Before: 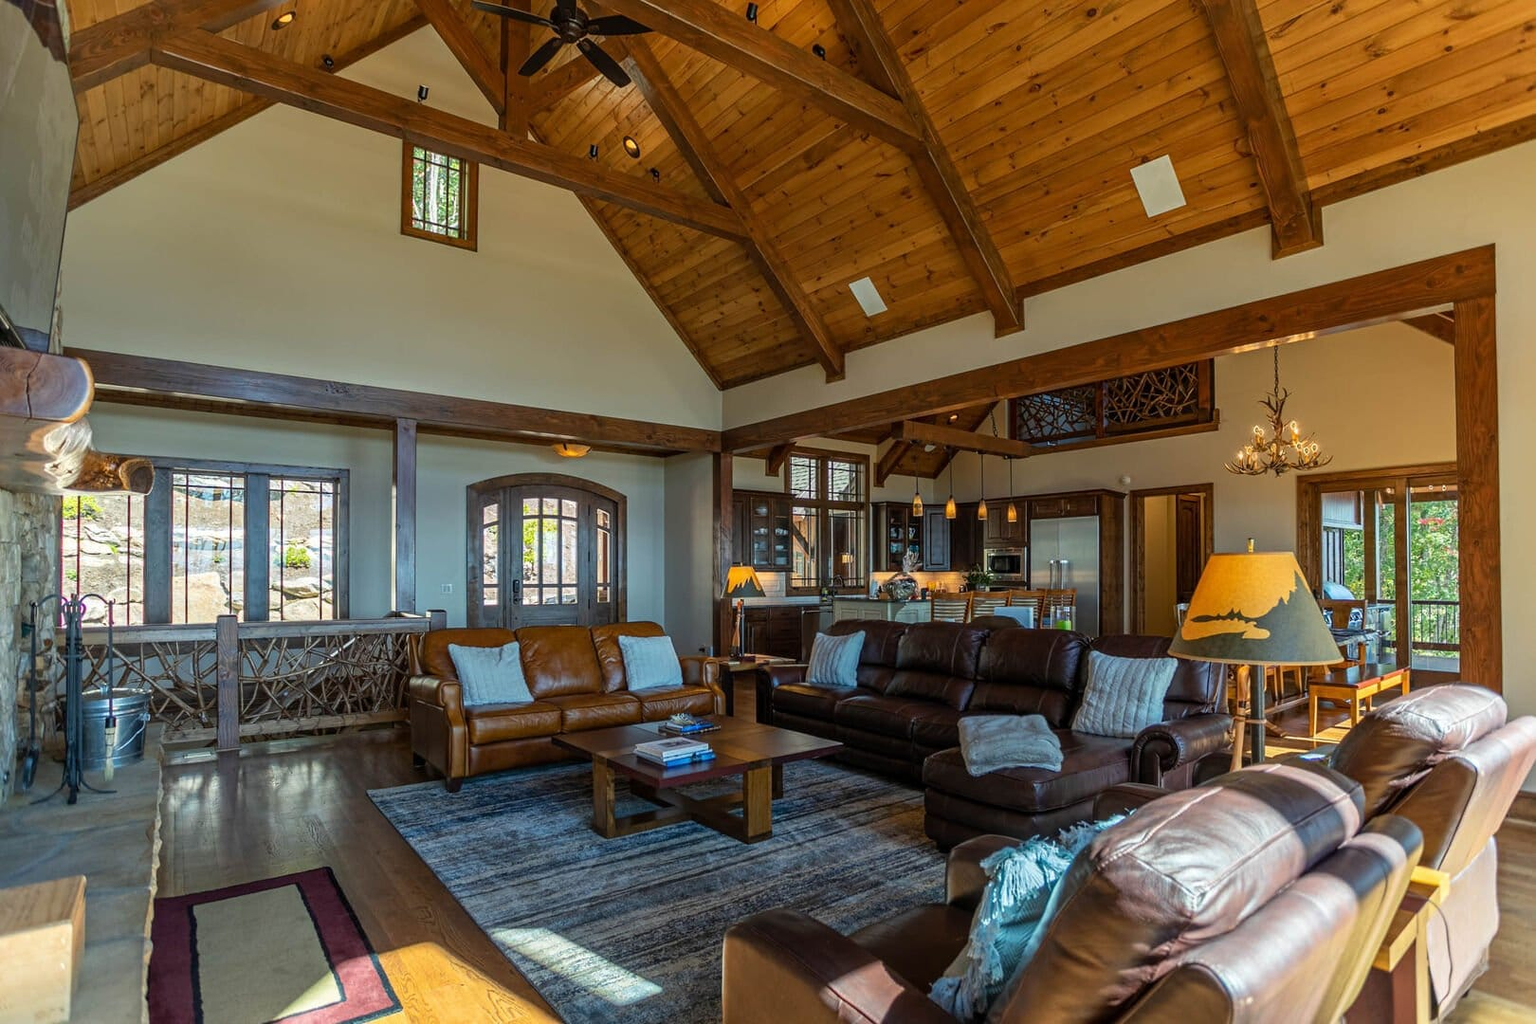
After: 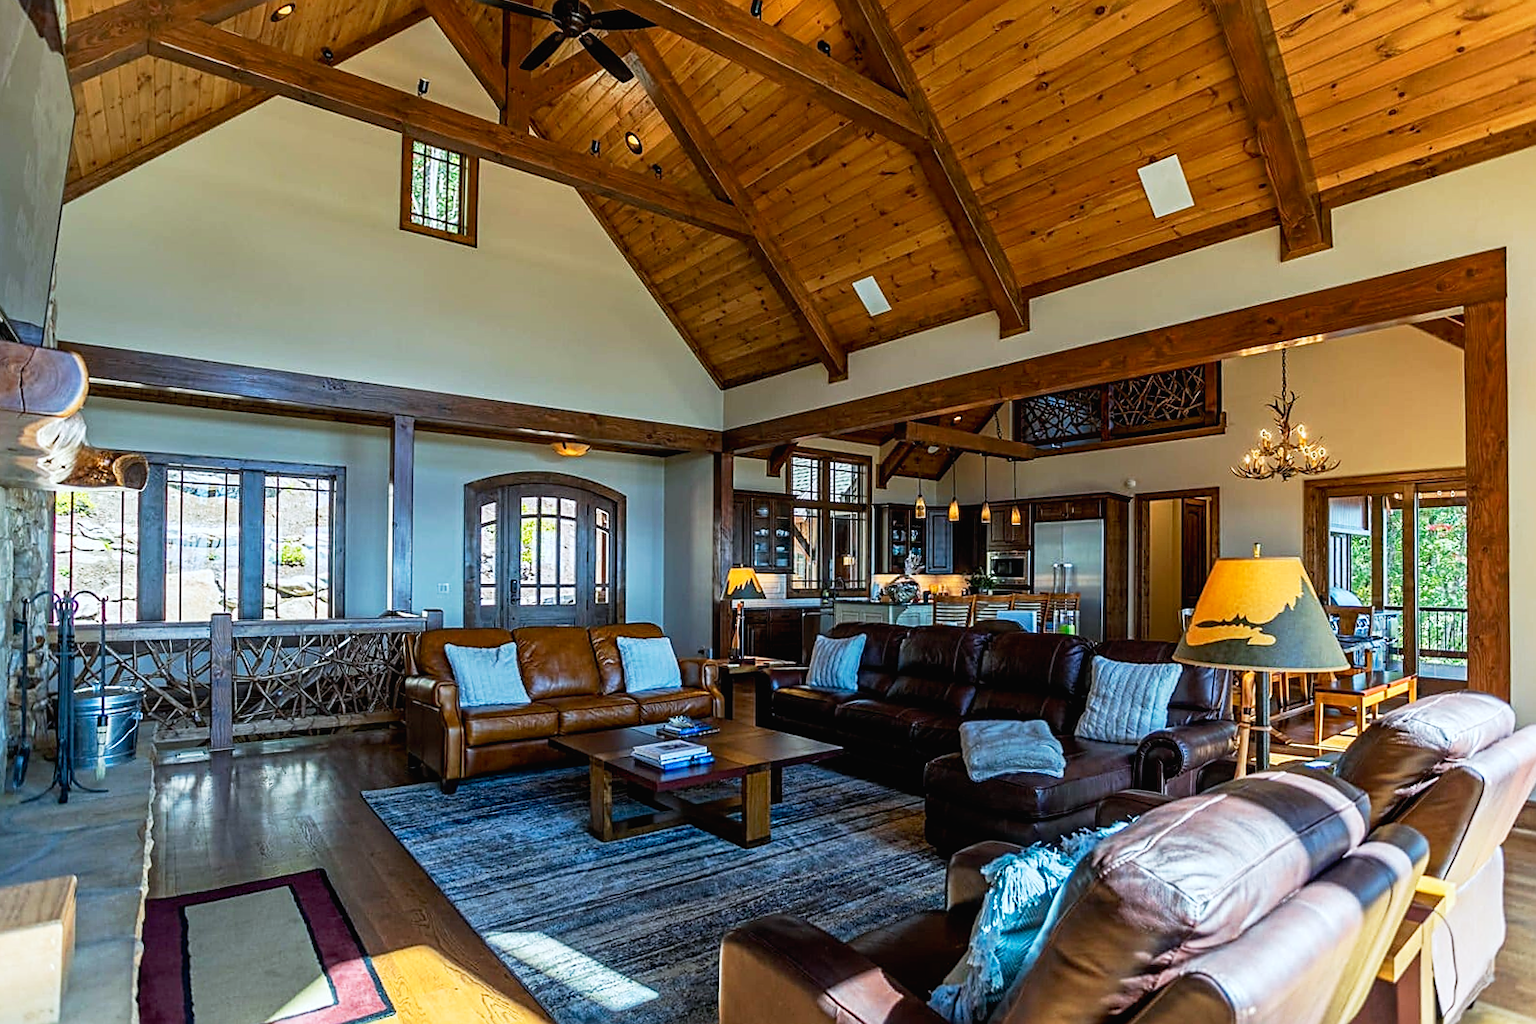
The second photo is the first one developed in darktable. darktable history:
tone curve: curves: ch0 [(0, 0.013) (0.054, 0.018) (0.205, 0.191) (0.289, 0.292) (0.39, 0.424) (0.493, 0.551) (0.647, 0.752) (0.796, 0.887) (1, 0.998)]; ch1 [(0, 0) (0.371, 0.339) (0.477, 0.452) (0.494, 0.495) (0.501, 0.501) (0.51, 0.516) (0.54, 0.557) (0.572, 0.605) (0.66, 0.701) (0.783, 0.804) (1, 1)]; ch2 [(0, 0) (0.32, 0.281) (0.403, 0.399) (0.441, 0.428) (0.47, 0.469) (0.498, 0.496) (0.524, 0.543) (0.551, 0.579) (0.633, 0.665) (0.7, 0.711) (1, 1)], preserve colors none
color calibration: x 0.37, y 0.382, temperature 4314.73 K
crop and rotate: angle -0.424°
sharpen: on, module defaults
